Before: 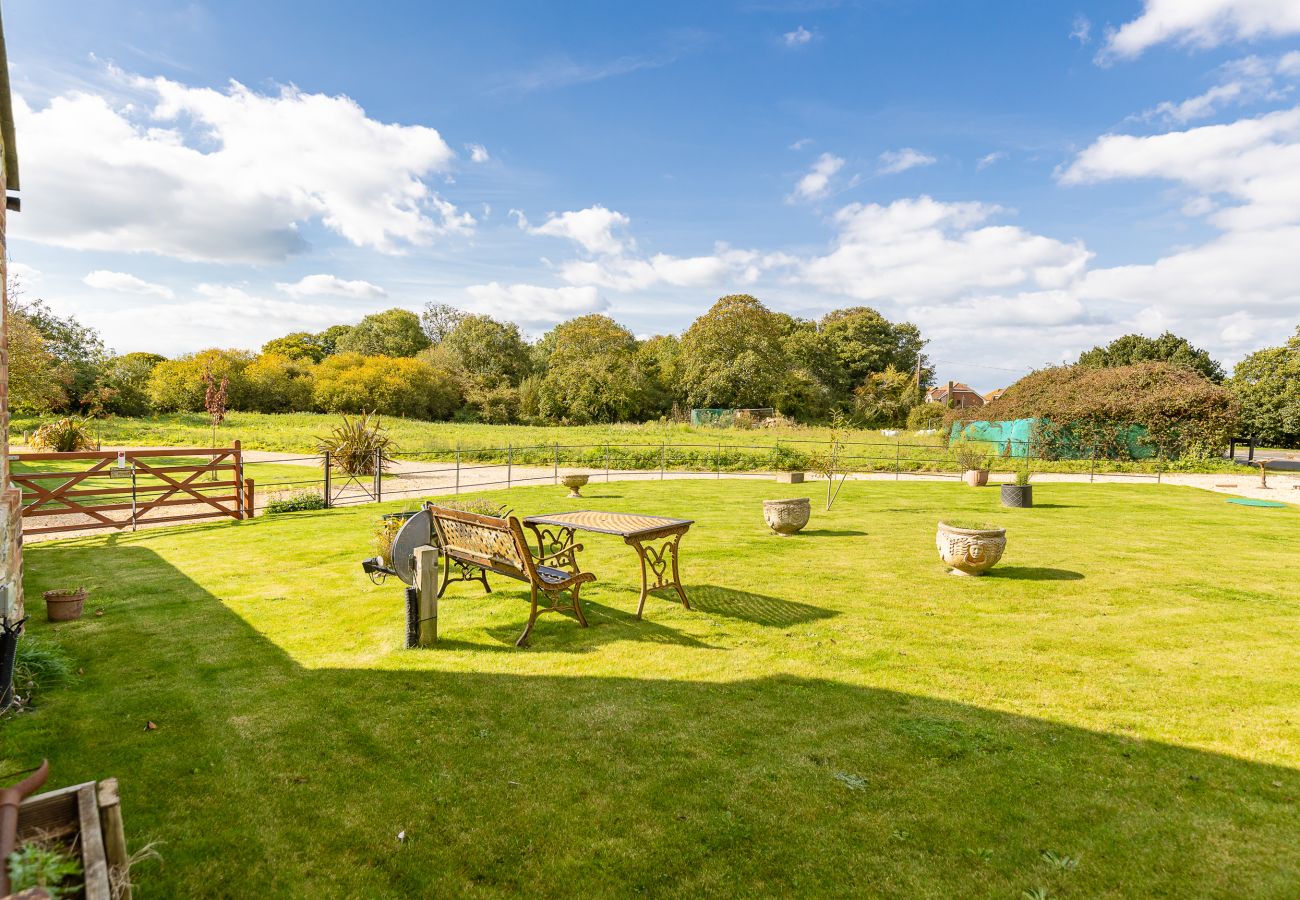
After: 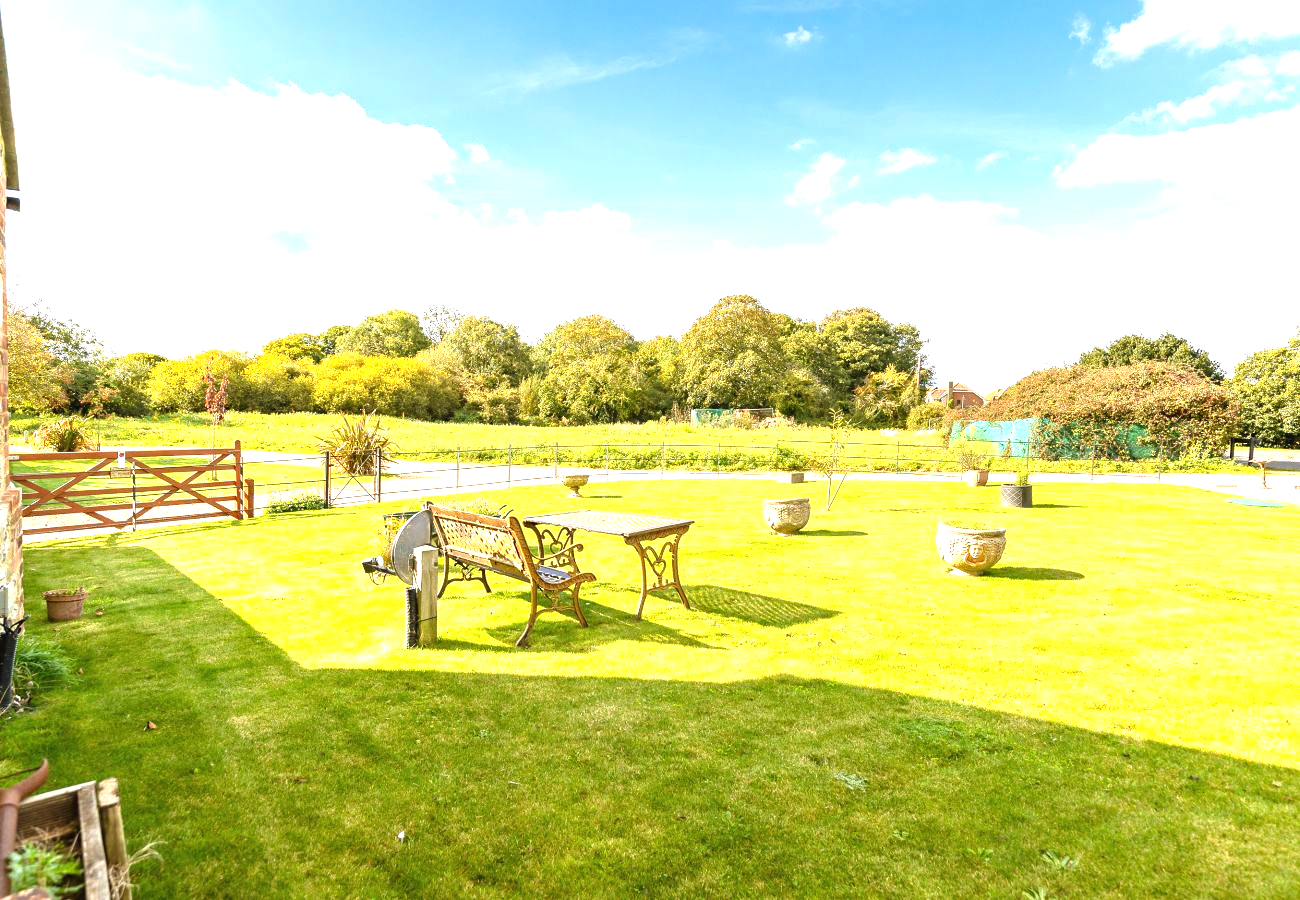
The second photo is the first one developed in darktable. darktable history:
exposure: black level correction 0, exposure 1.282 EV, compensate exposure bias true, compensate highlight preservation false
